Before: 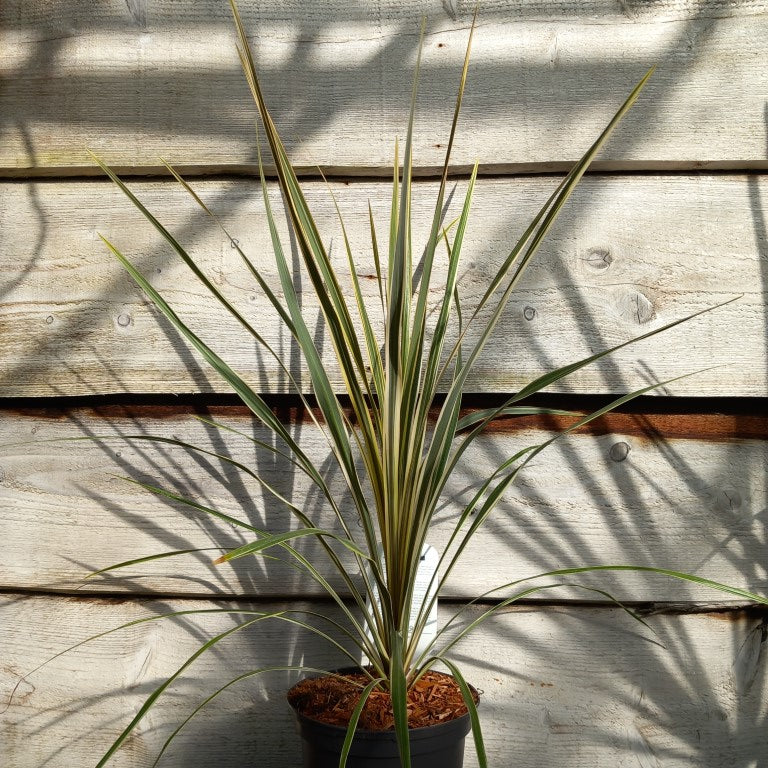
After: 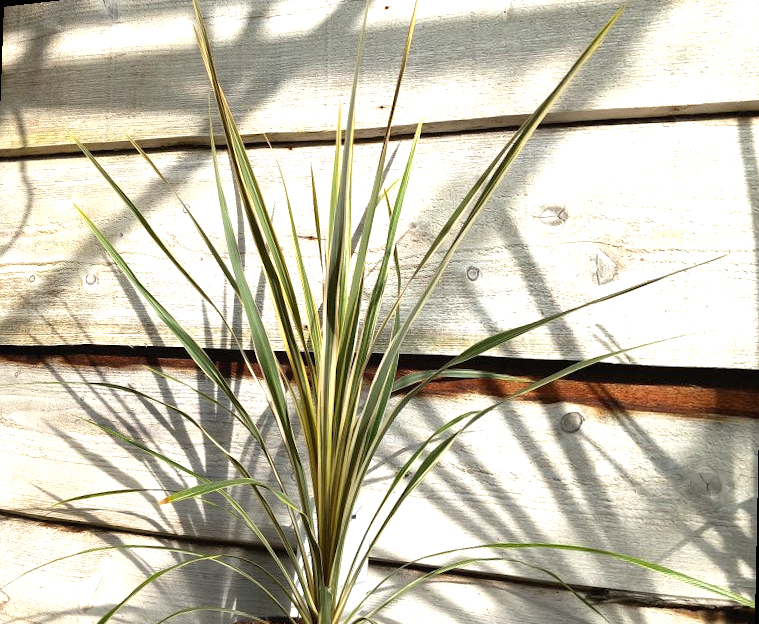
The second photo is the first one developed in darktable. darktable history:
exposure: black level correction 0, exposure 0.9 EV, compensate highlight preservation false
crop and rotate: top 0%, bottom 5.097%
rotate and perspective: rotation 1.69°, lens shift (vertical) -0.023, lens shift (horizontal) -0.291, crop left 0.025, crop right 0.988, crop top 0.092, crop bottom 0.842
